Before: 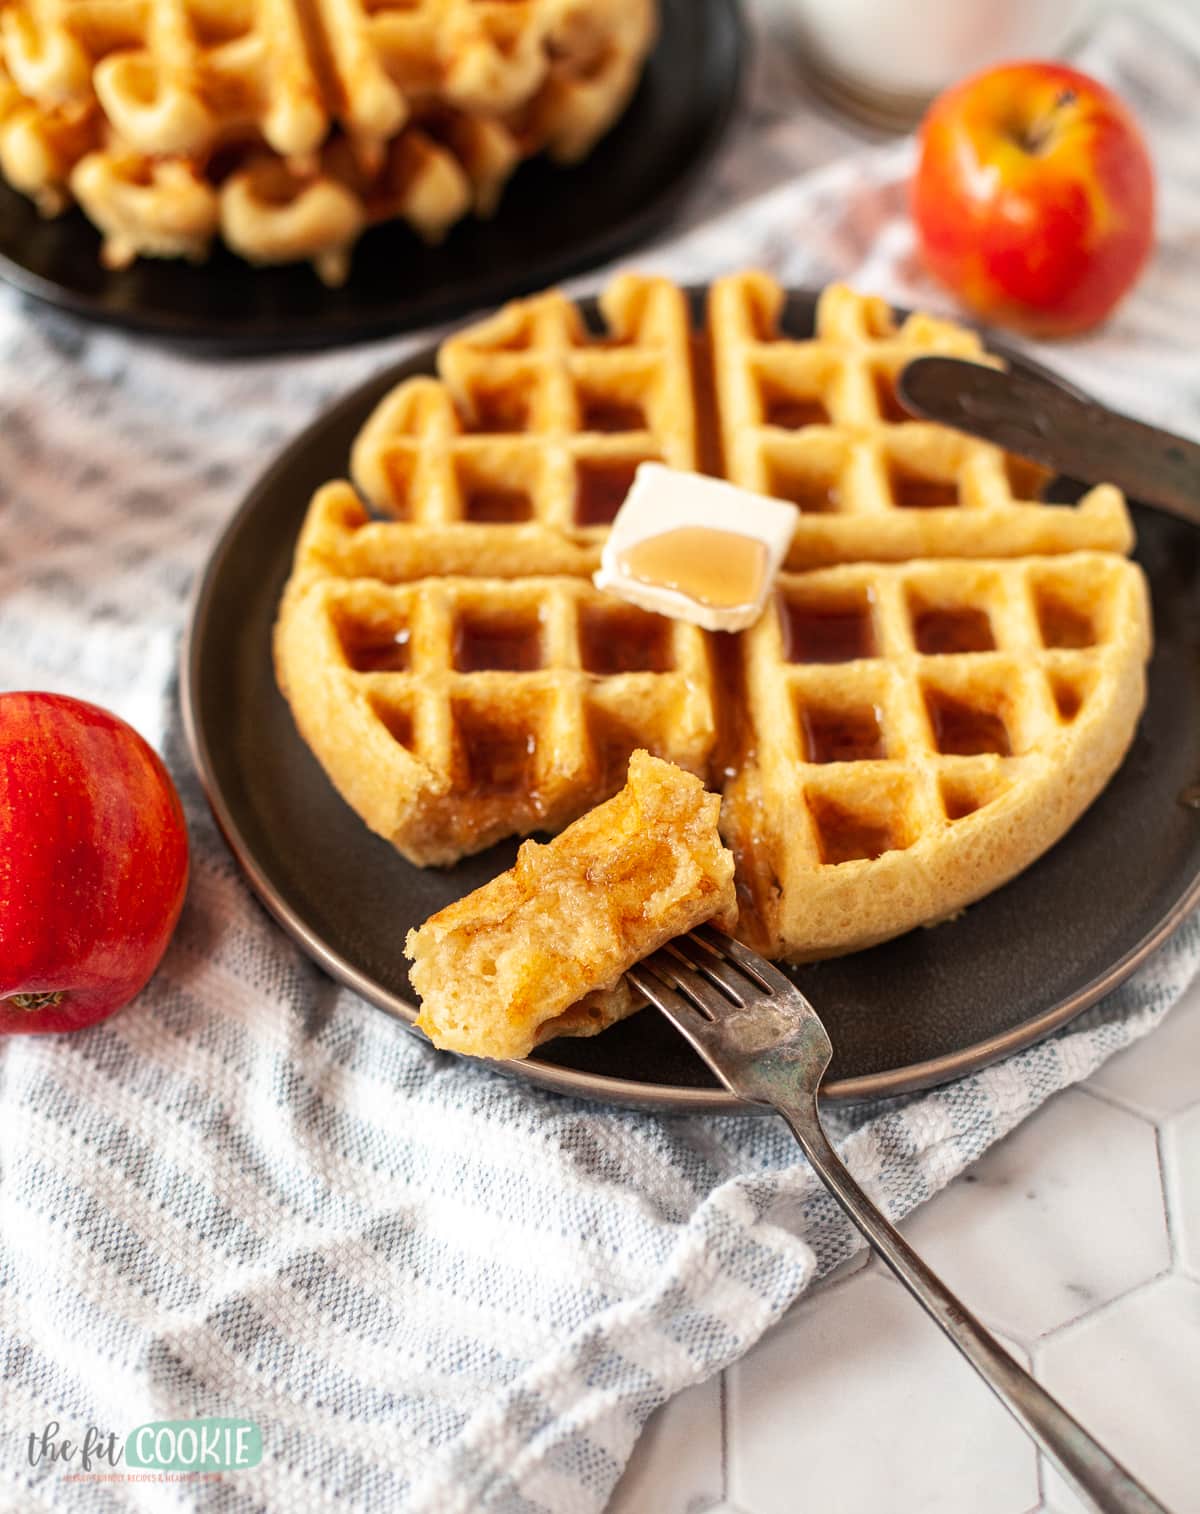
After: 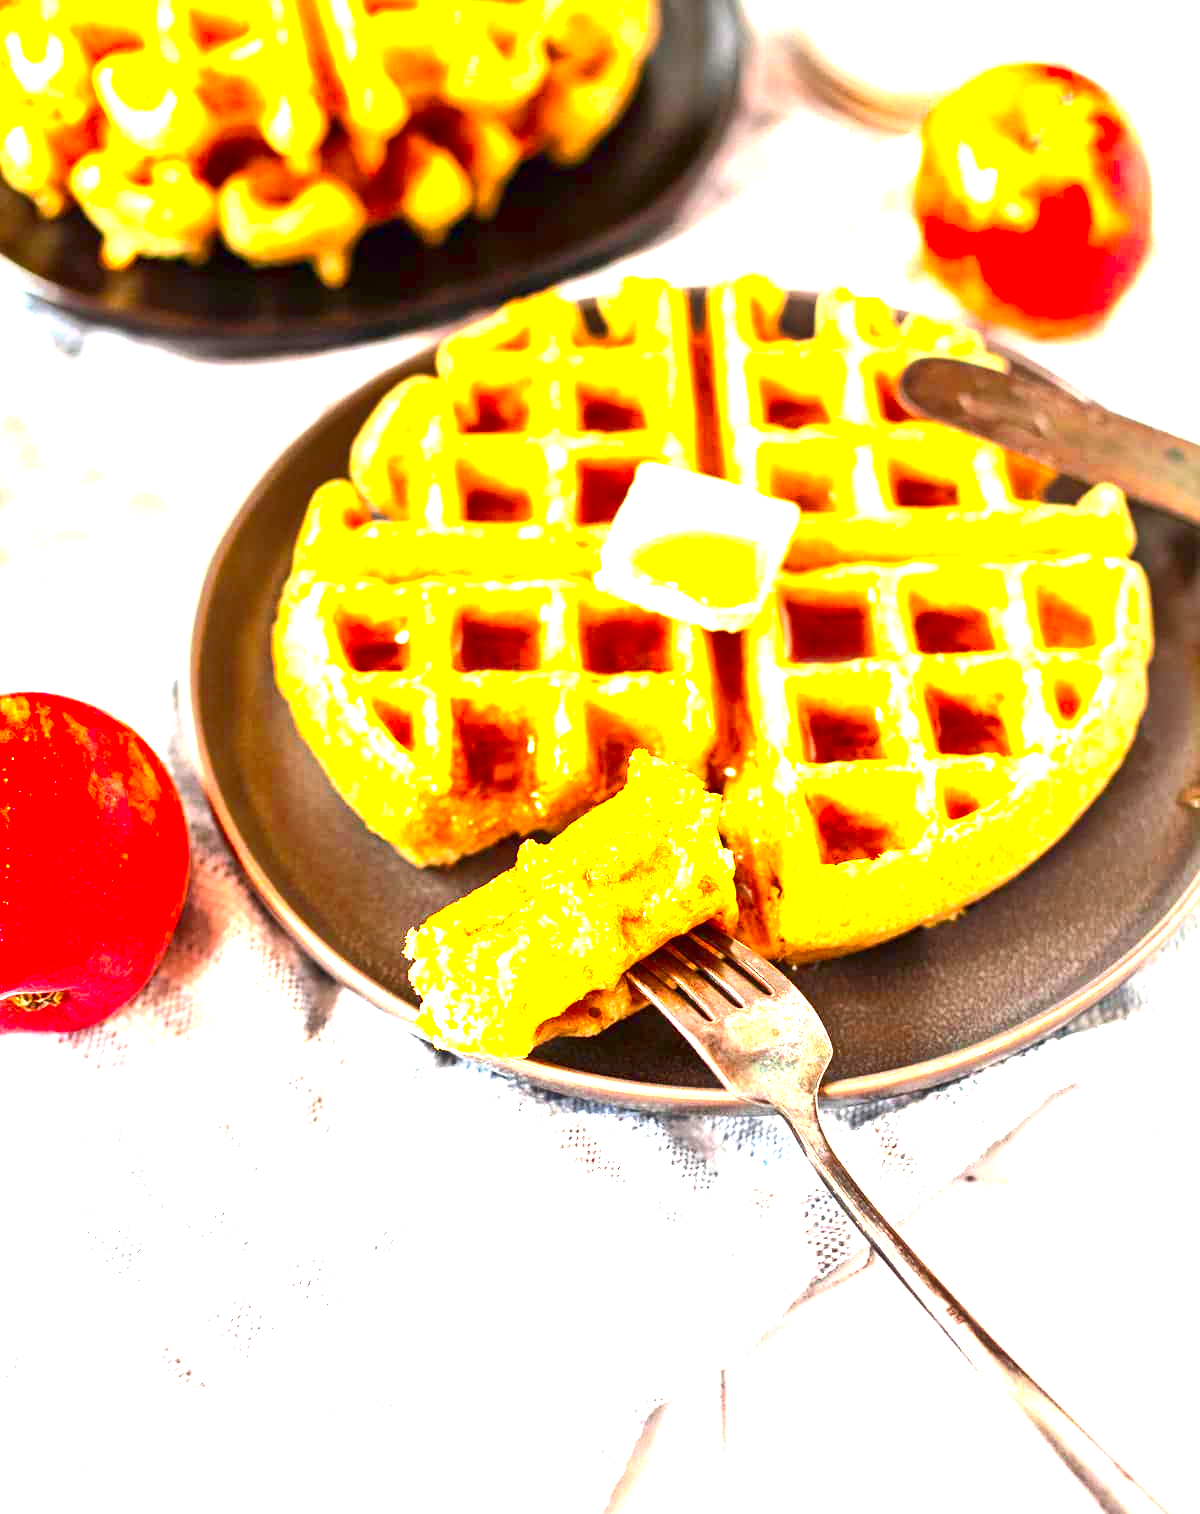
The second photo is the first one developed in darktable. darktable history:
exposure: exposure 2.04 EV, compensate highlight preservation false
color balance rgb: perceptual brilliance grading › highlights 14.29%, perceptual brilliance grading › mid-tones -5.92%, perceptual brilliance grading › shadows -26.83%, global vibrance 31.18%
contrast brightness saturation: contrast 0.19, brightness -0.11, saturation 0.21
tone equalizer: -8 EV 2 EV, -7 EV 2 EV, -6 EV 2 EV, -5 EV 2 EV, -4 EV 2 EV, -3 EV 1.5 EV, -2 EV 1 EV, -1 EV 0.5 EV
